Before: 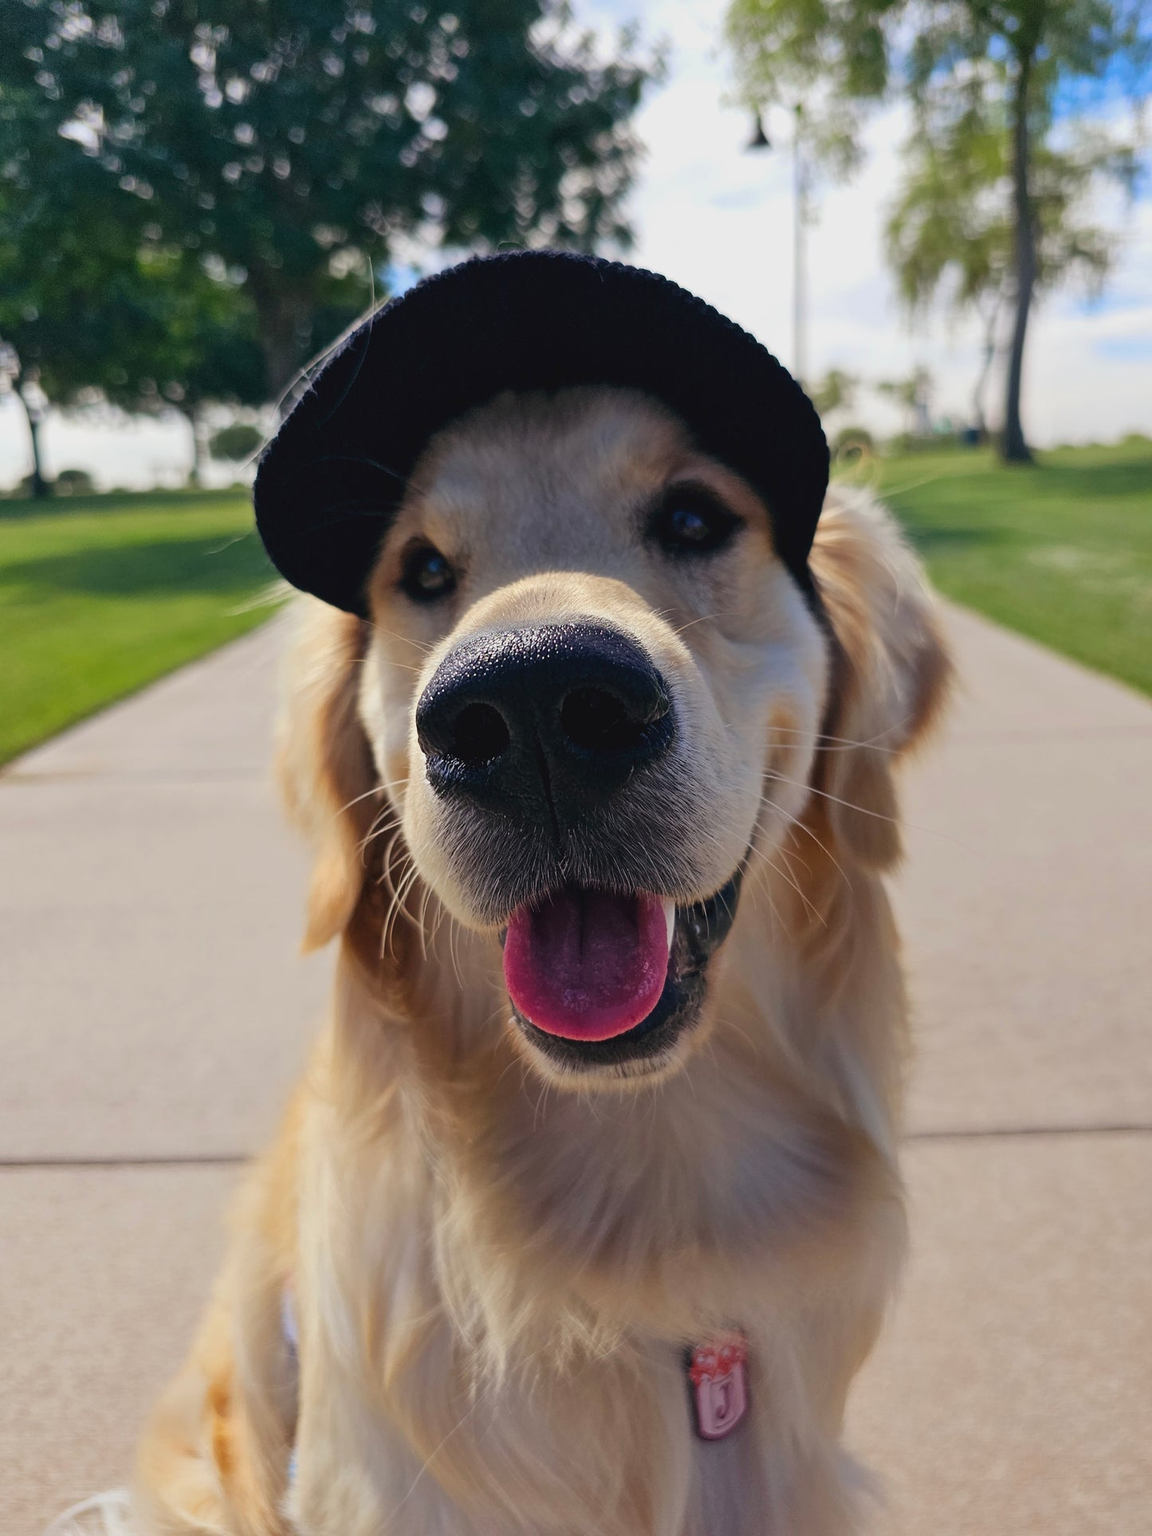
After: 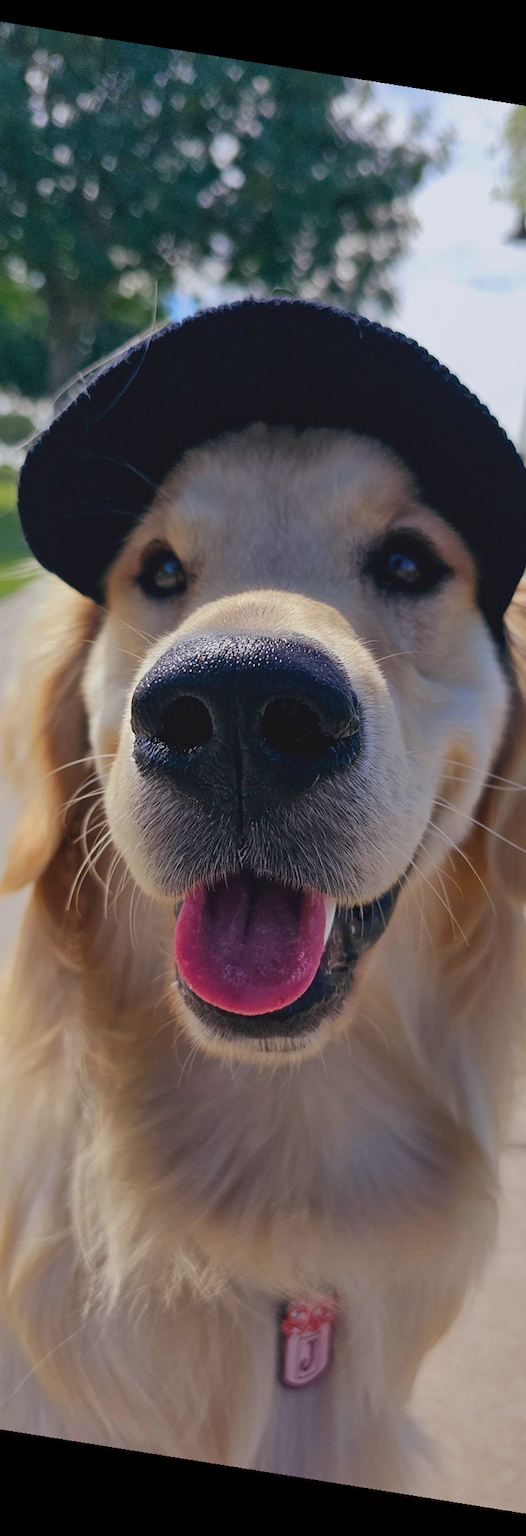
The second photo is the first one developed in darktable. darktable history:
shadows and highlights: on, module defaults
crop: left 28.583%, right 29.231%
rotate and perspective: rotation 9.12°, automatic cropping off
white balance: red 0.983, blue 1.036
